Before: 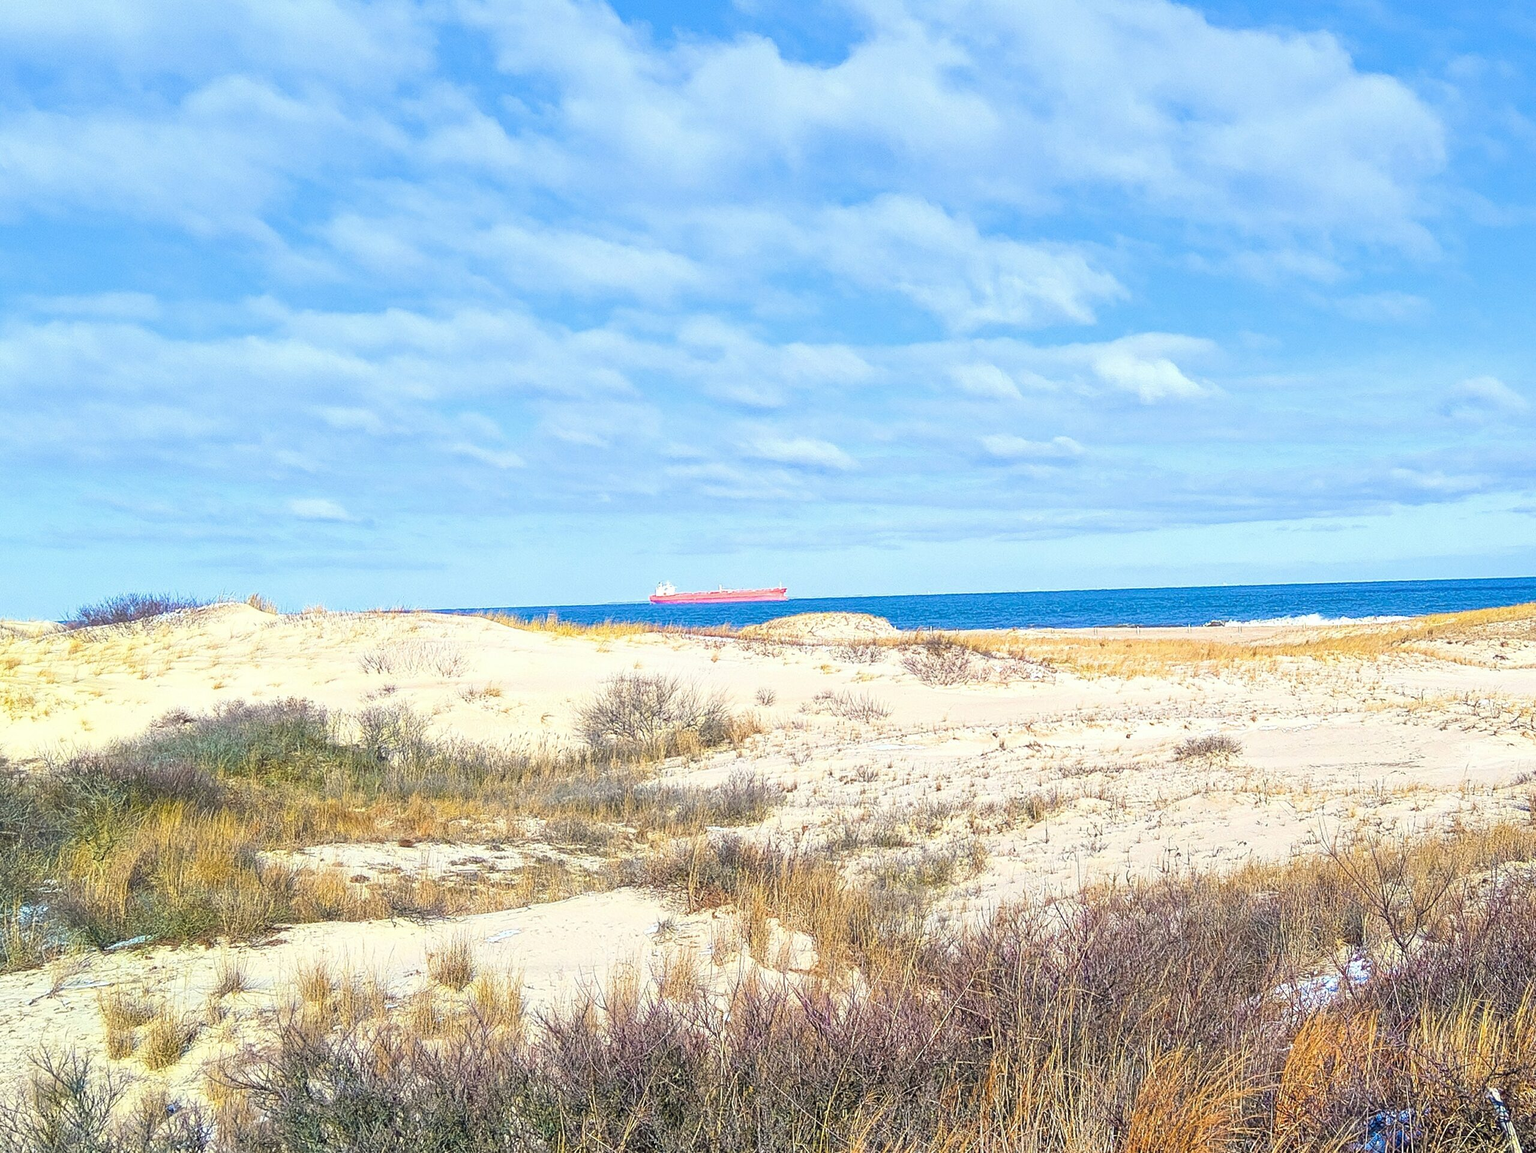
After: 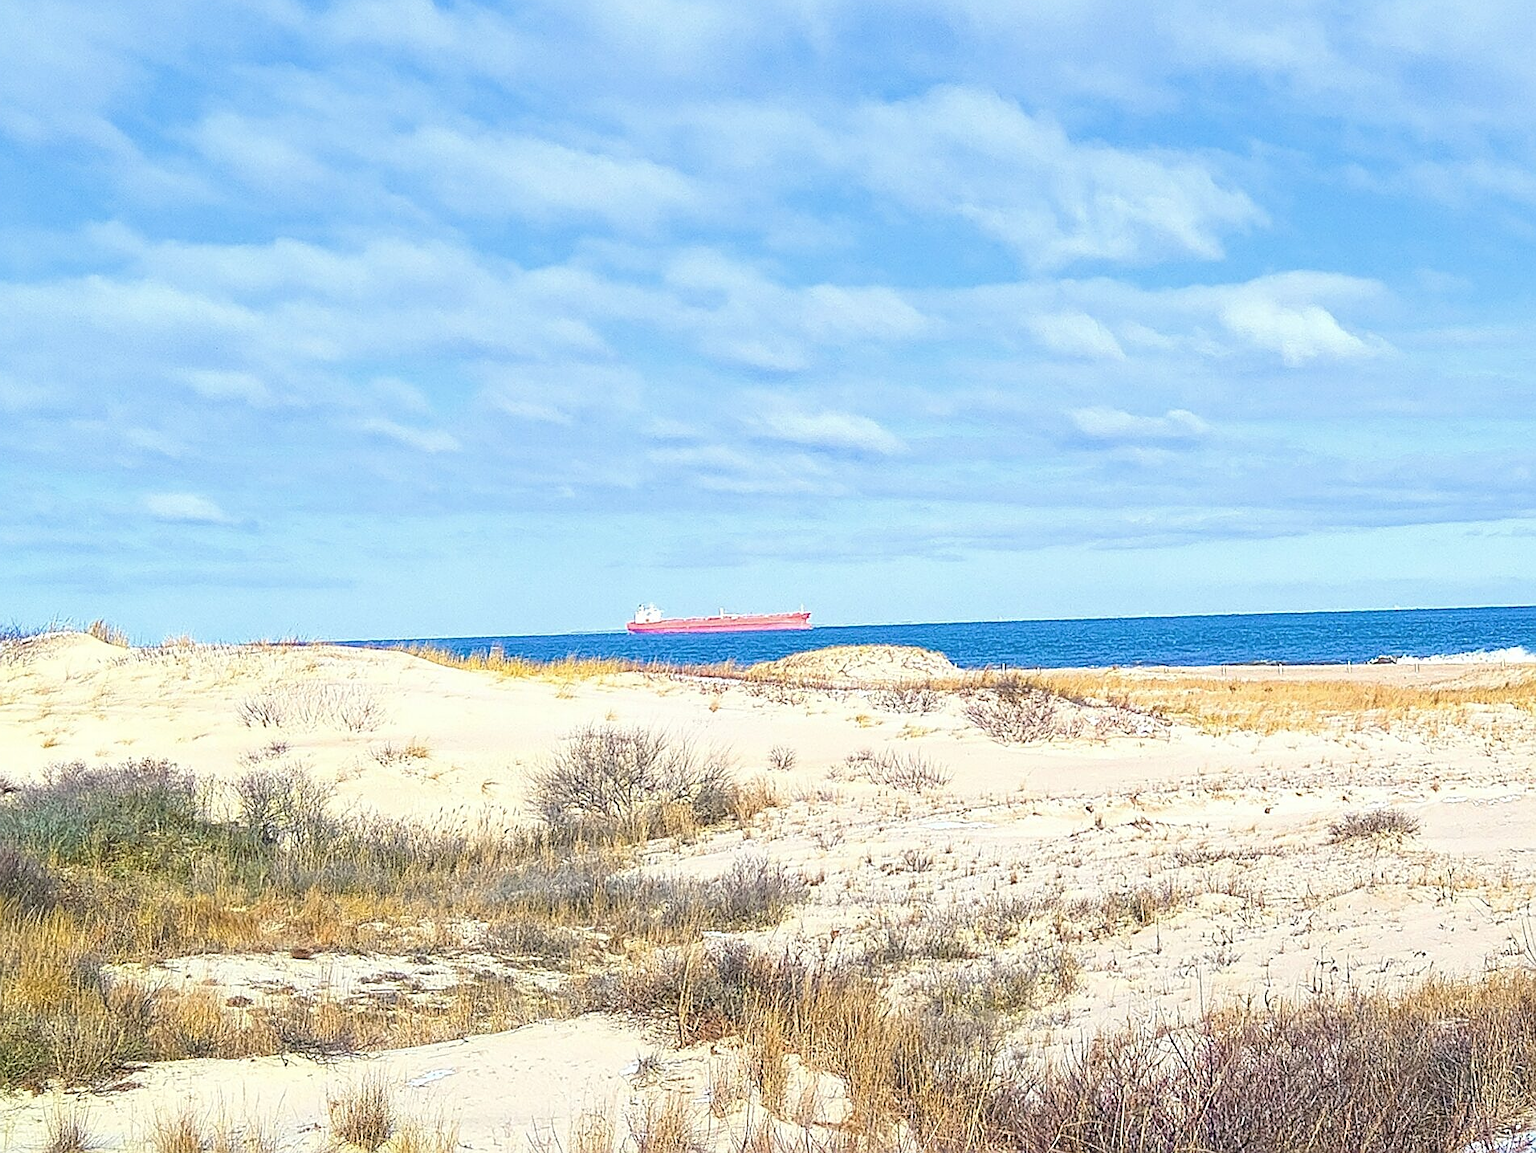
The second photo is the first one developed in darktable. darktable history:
crop and rotate: left 11.831%, top 11.346%, right 13.429%, bottom 13.899%
contrast brightness saturation: saturation -0.05
sharpen: amount 0.478
